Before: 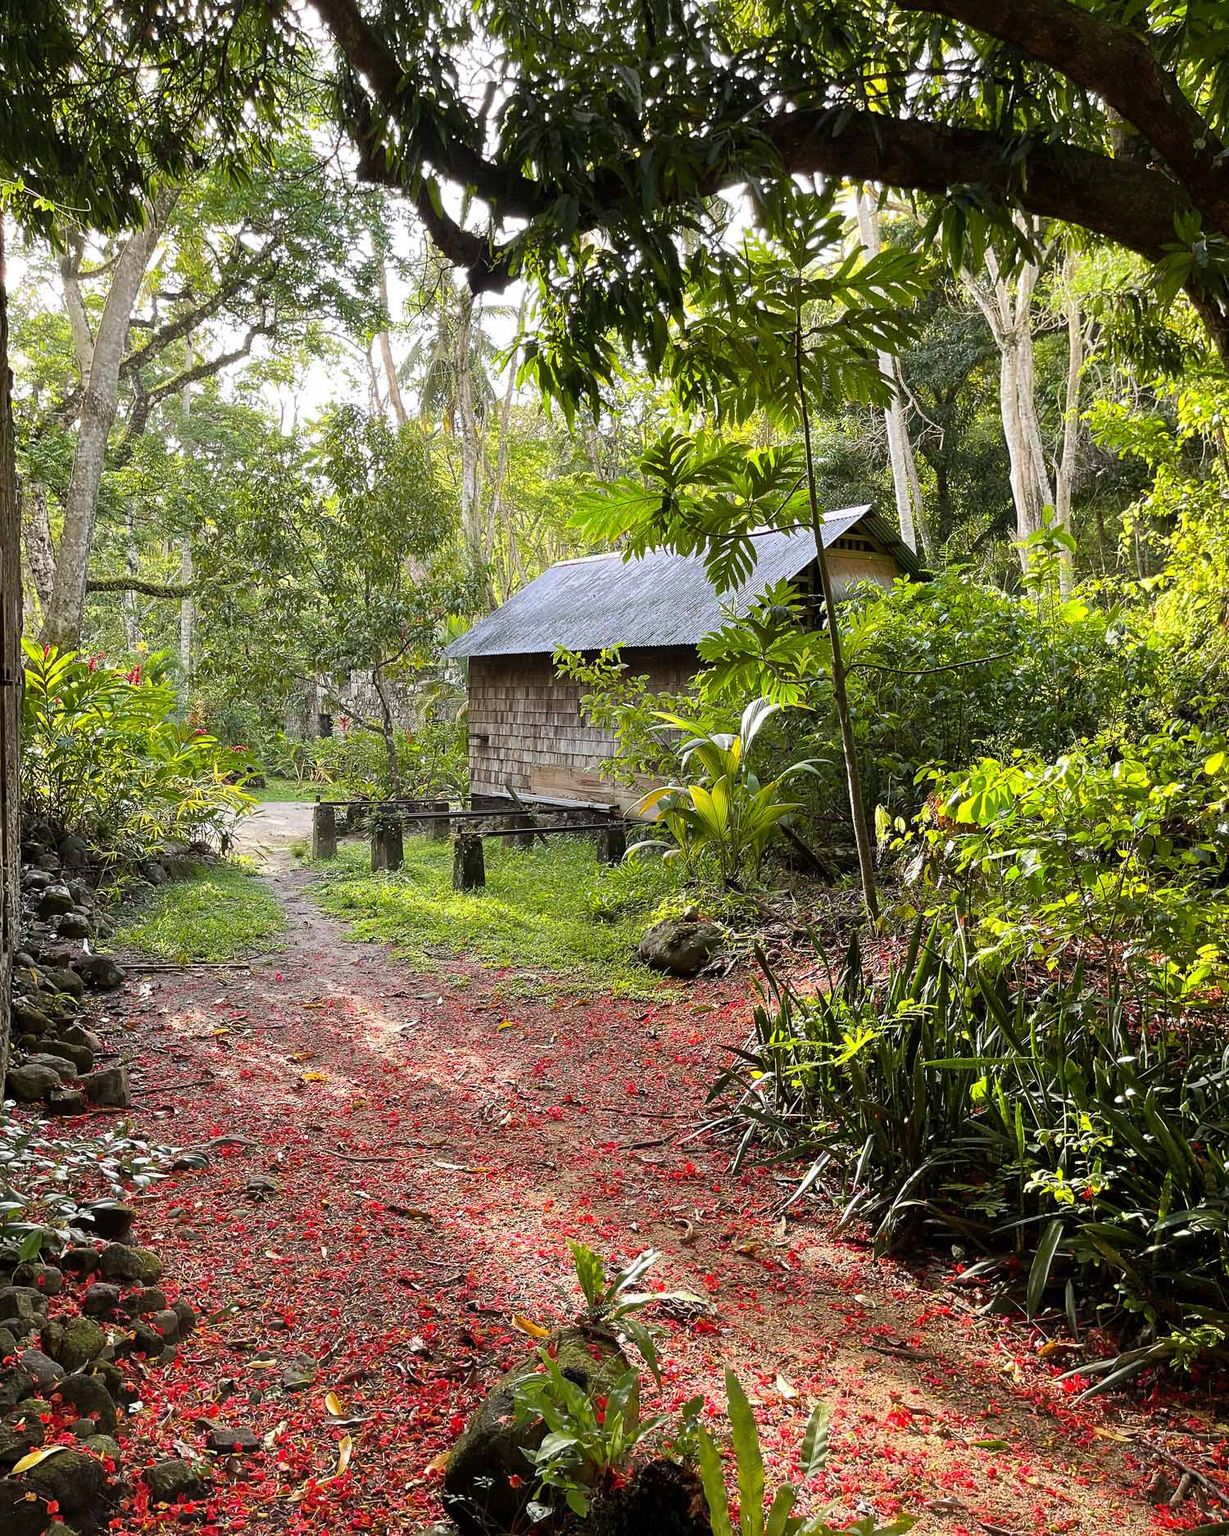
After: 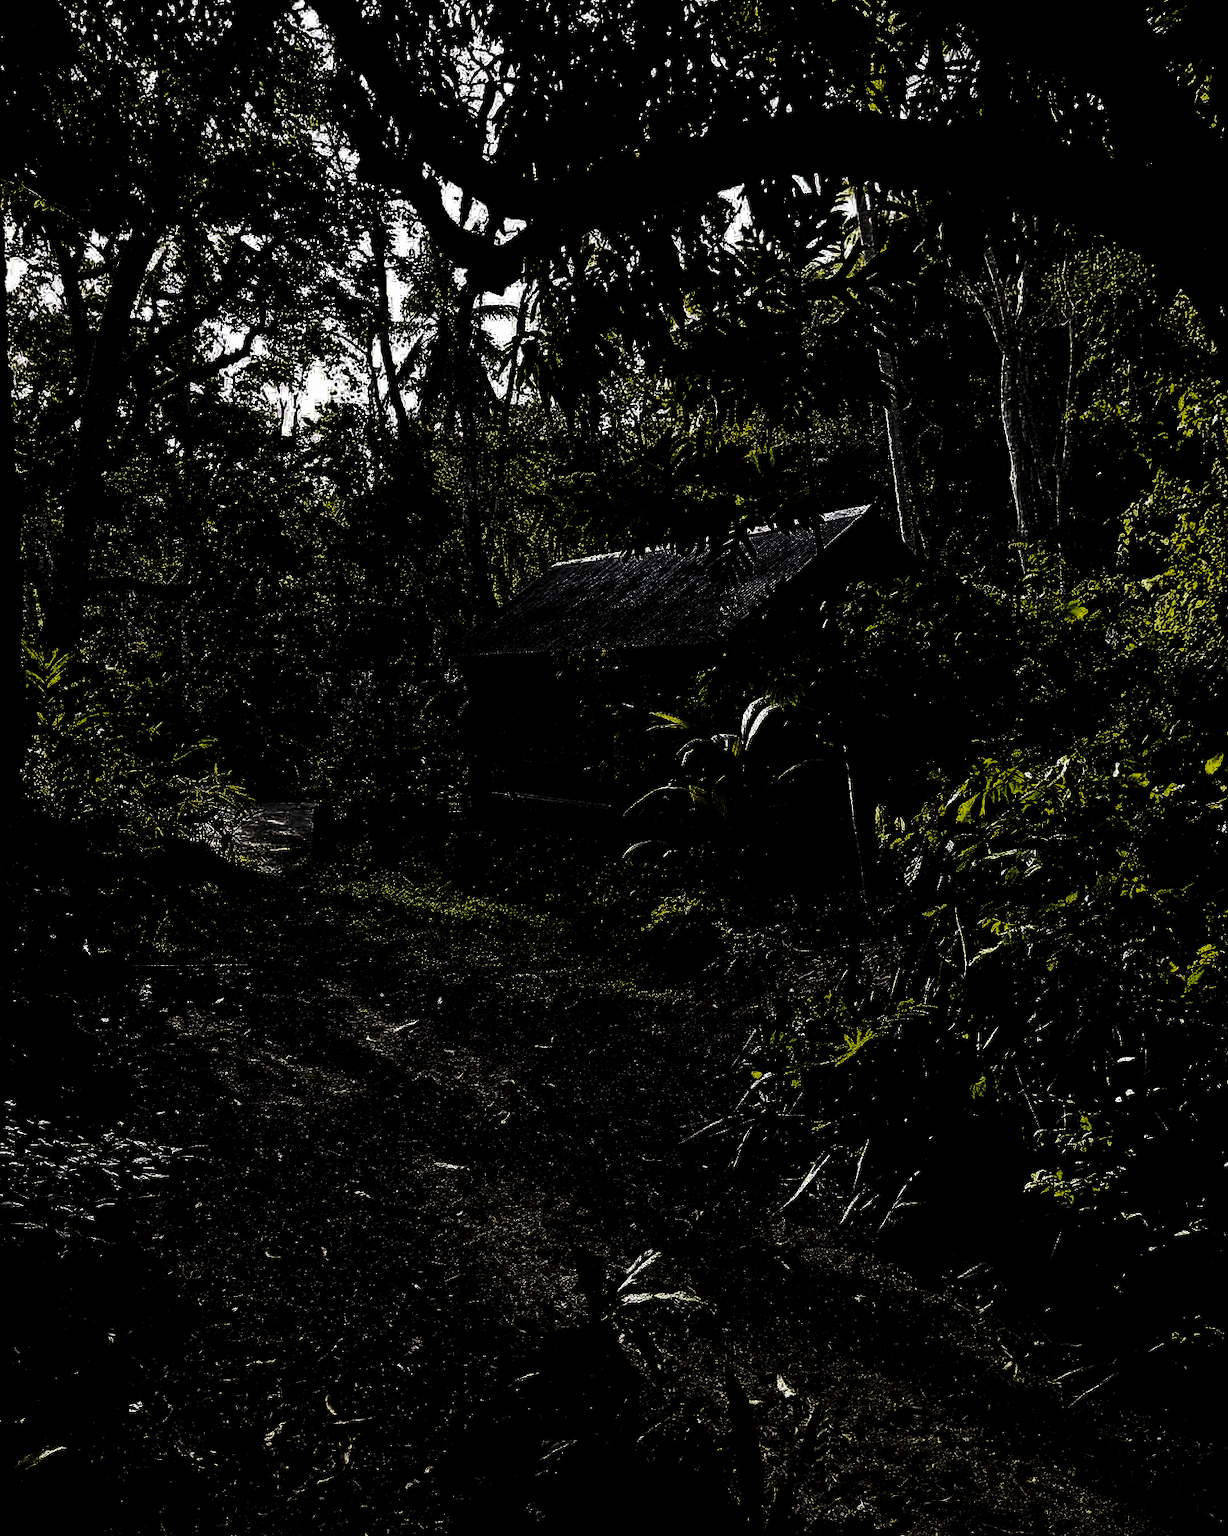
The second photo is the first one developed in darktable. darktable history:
levels: levels [0.721, 0.937, 0.997]
contrast brightness saturation: contrast 0.045, saturation 0.157
